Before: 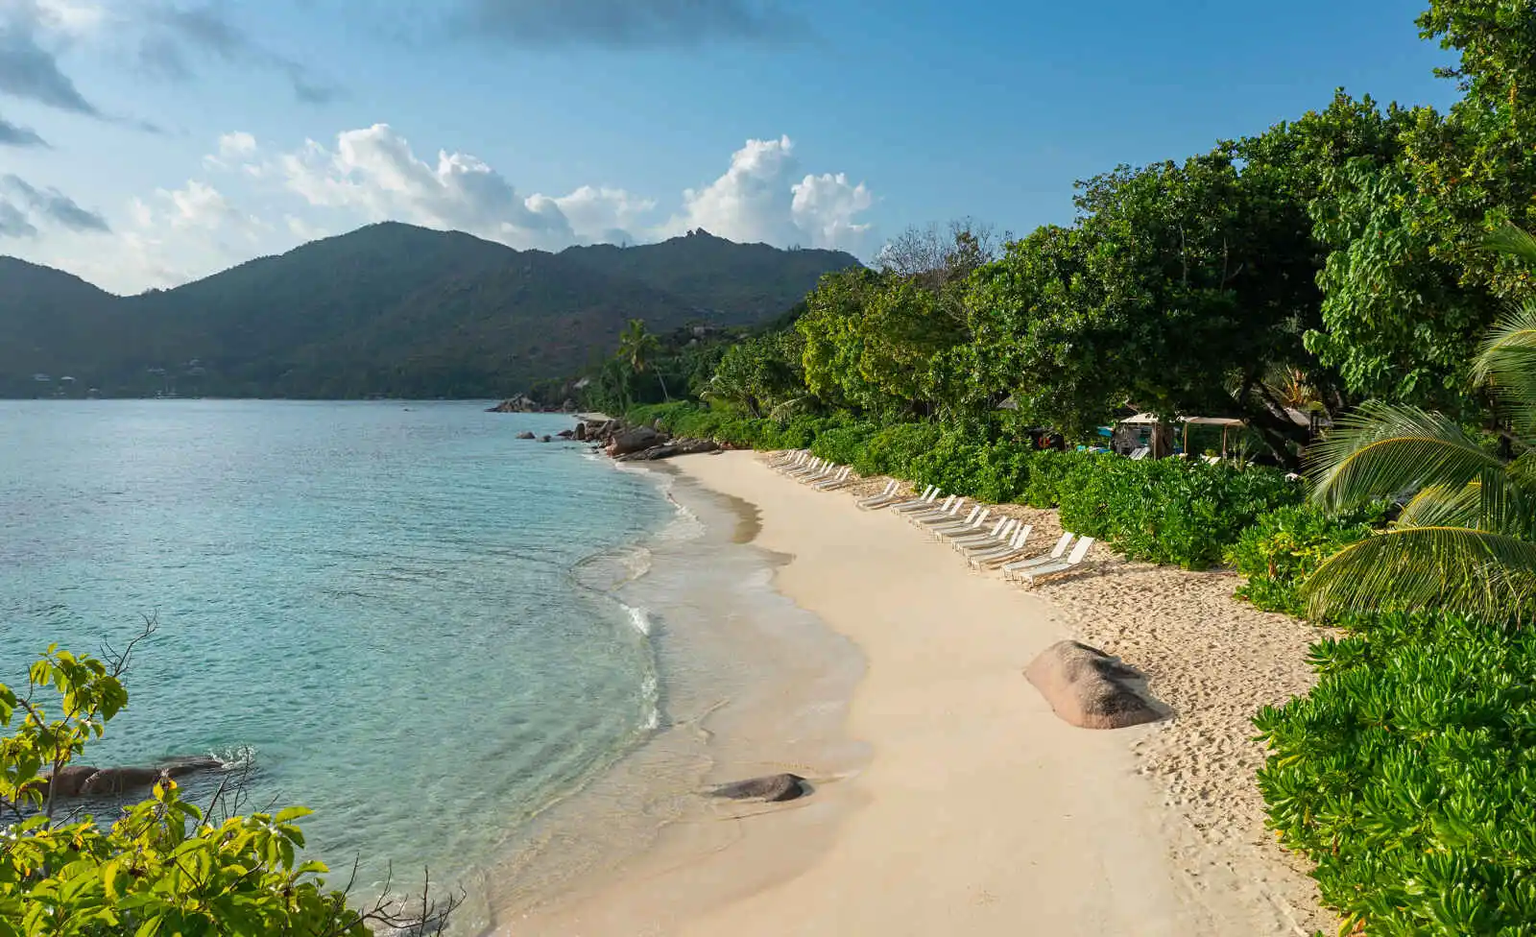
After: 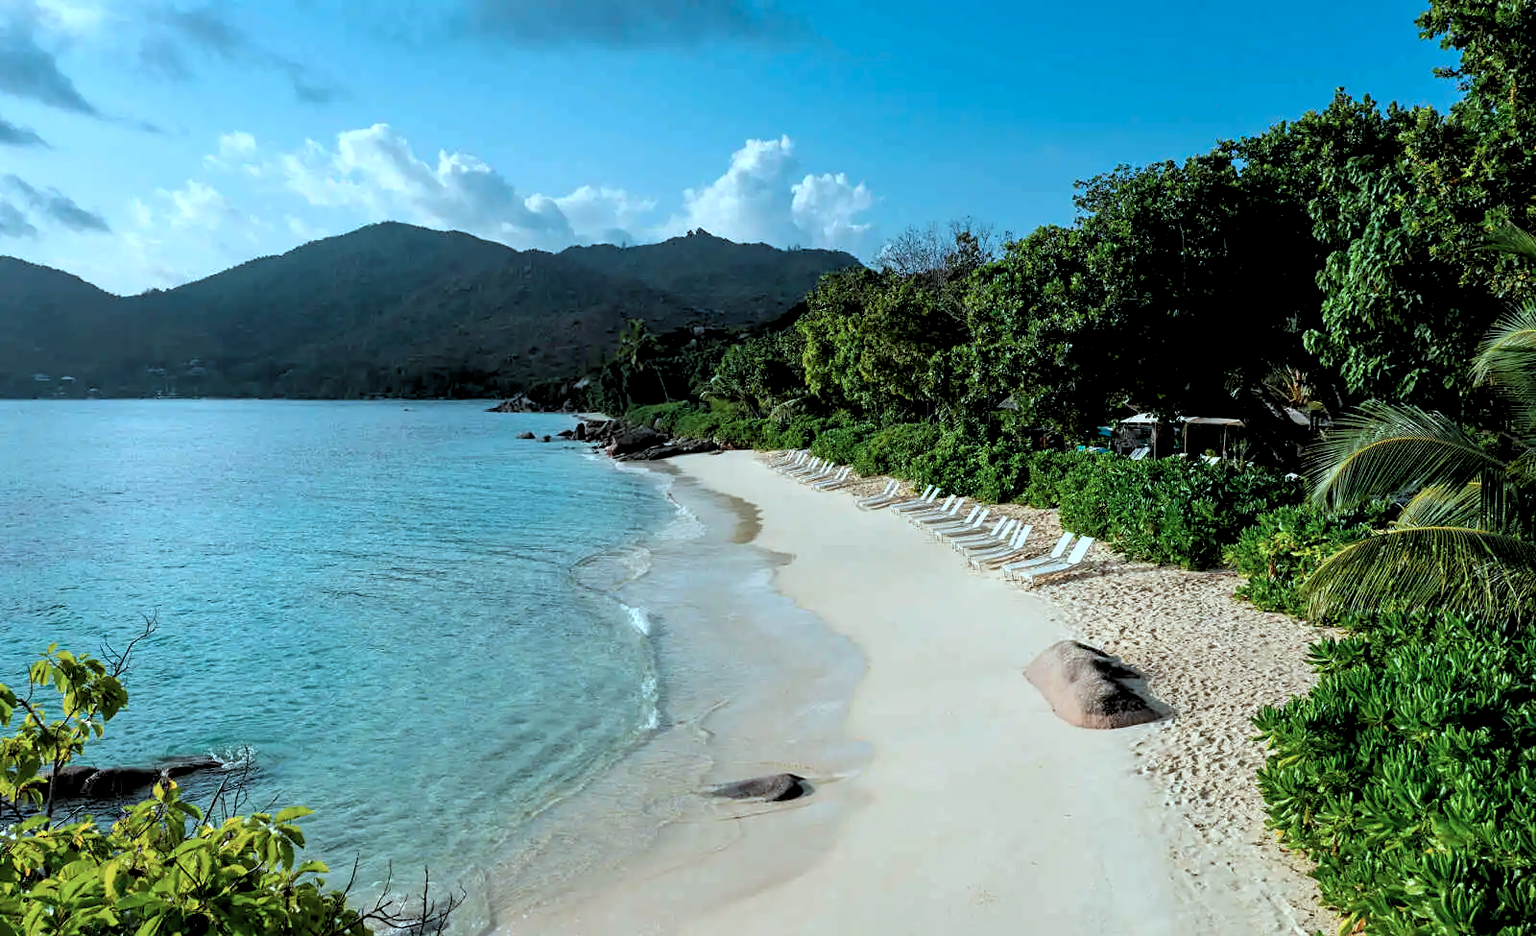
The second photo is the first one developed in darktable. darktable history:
color correction: highlights a* -10.69, highlights b* -19.19
rgb levels: levels [[0.034, 0.472, 0.904], [0, 0.5, 1], [0, 0.5, 1]]
